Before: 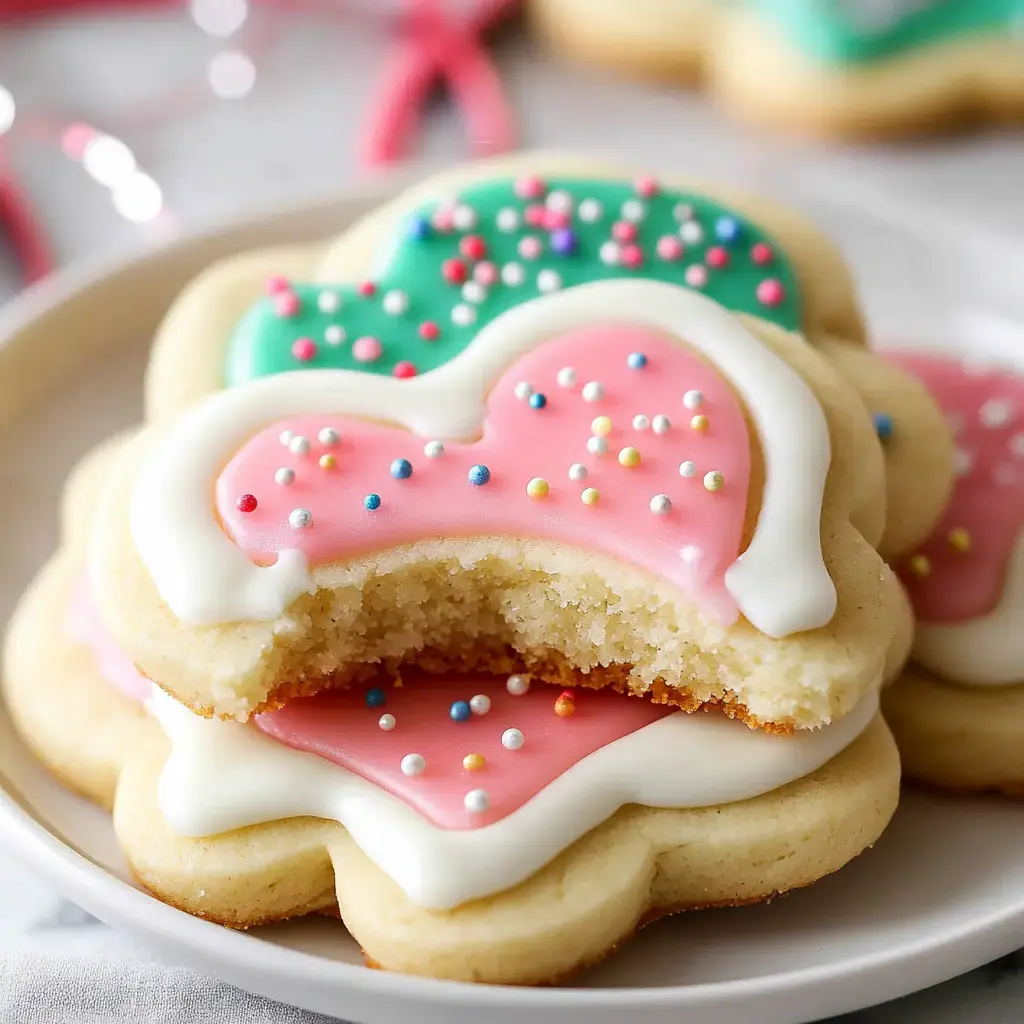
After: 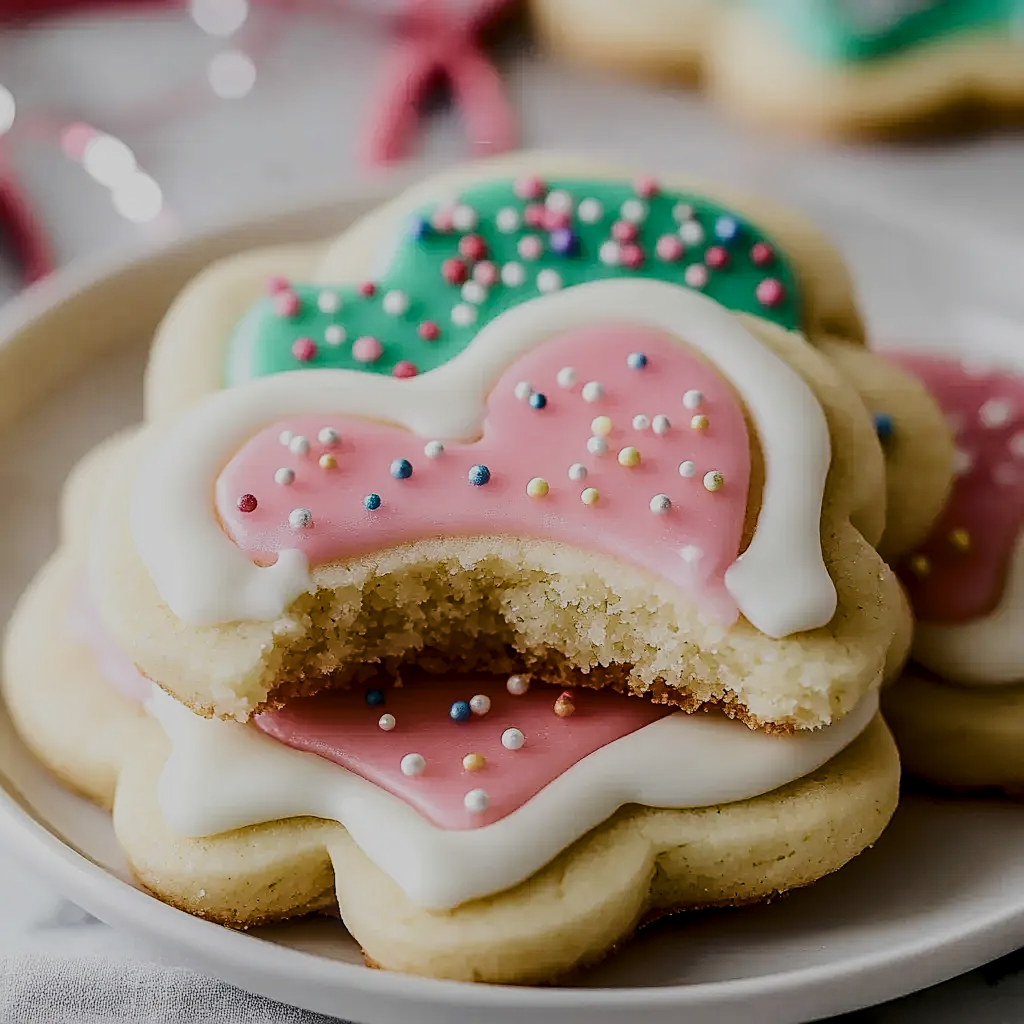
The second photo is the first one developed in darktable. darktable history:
sharpen: on, module defaults
filmic rgb: black relative exposure -7.65 EV, white relative exposure 4.56 EV, threshold 6 EV, hardness 3.61, color science v5 (2021), contrast in shadows safe, contrast in highlights safe, enable highlight reconstruction true
local contrast: on, module defaults
contrast brightness saturation: saturation -0.066
tone curve: curves: ch0 [(0, 0) (0.003, 0.002) (0.011, 0.007) (0.025, 0.015) (0.044, 0.026) (0.069, 0.041) (0.1, 0.059) (0.136, 0.08) (0.177, 0.105) (0.224, 0.132) (0.277, 0.163) (0.335, 0.198) (0.399, 0.253) (0.468, 0.341) (0.543, 0.435) (0.623, 0.532) (0.709, 0.635) (0.801, 0.745) (0.898, 0.873) (1, 1)], color space Lab, linked channels, preserve colors none
color correction: highlights b* 0.047
color balance rgb: linear chroma grading › global chroma 15.238%, perceptual saturation grading › global saturation 20%, perceptual saturation grading › highlights -25.8%, perceptual saturation grading › shadows 25.615%, contrast 4.741%
